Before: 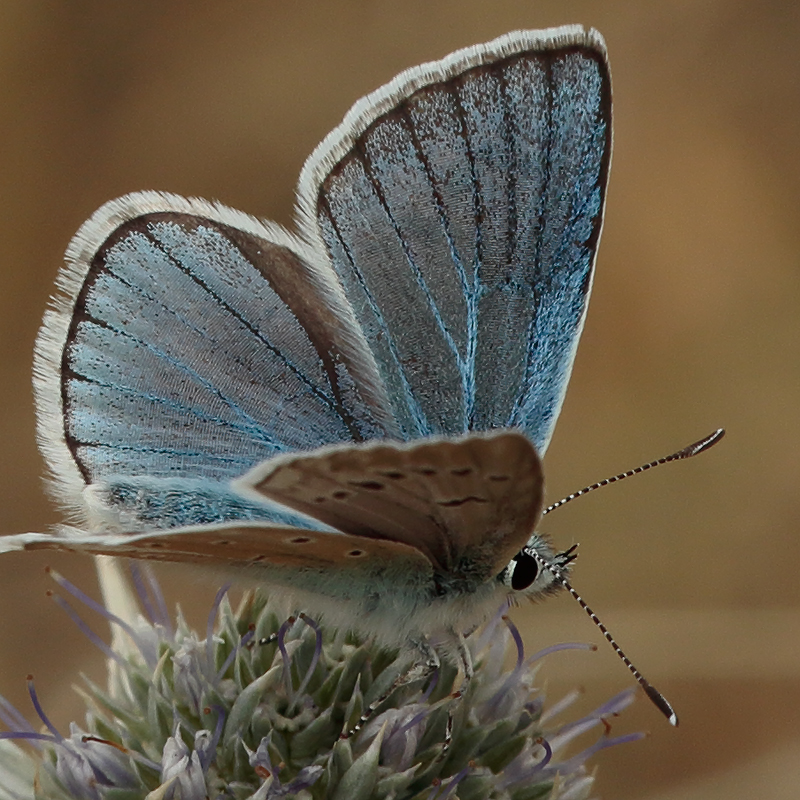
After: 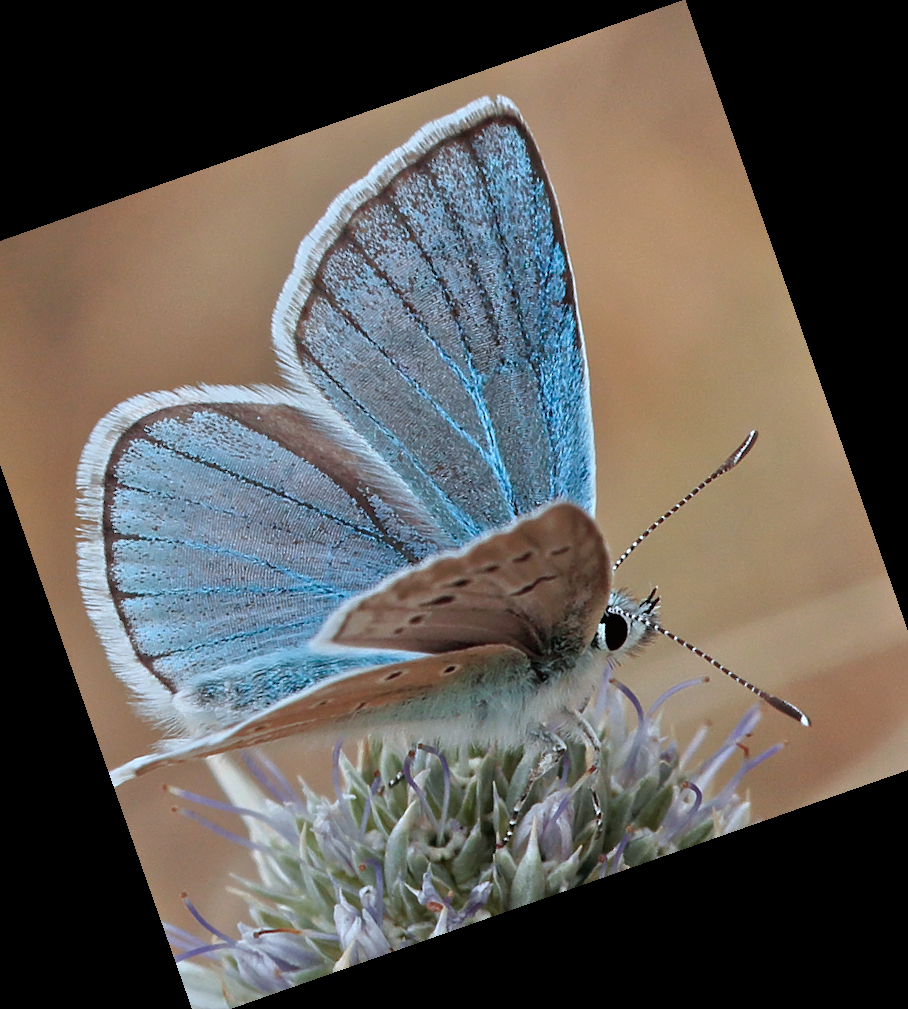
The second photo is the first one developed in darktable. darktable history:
tone equalizer: -7 EV 0.15 EV, -6 EV 0.6 EV, -5 EV 1.15 EV, -4 EV 1.33 EV, -3 EV 1.15 EV, -2 EV 0.6 EV, -1 EV 0.15 EV, mask exposure compensation -0.5 EV
crop and rotate: angle 19.43°, left 6.812%, right 4.125%, bottom 1.087%
color correction: highlights a* -2.24, highlights b* -18.1
